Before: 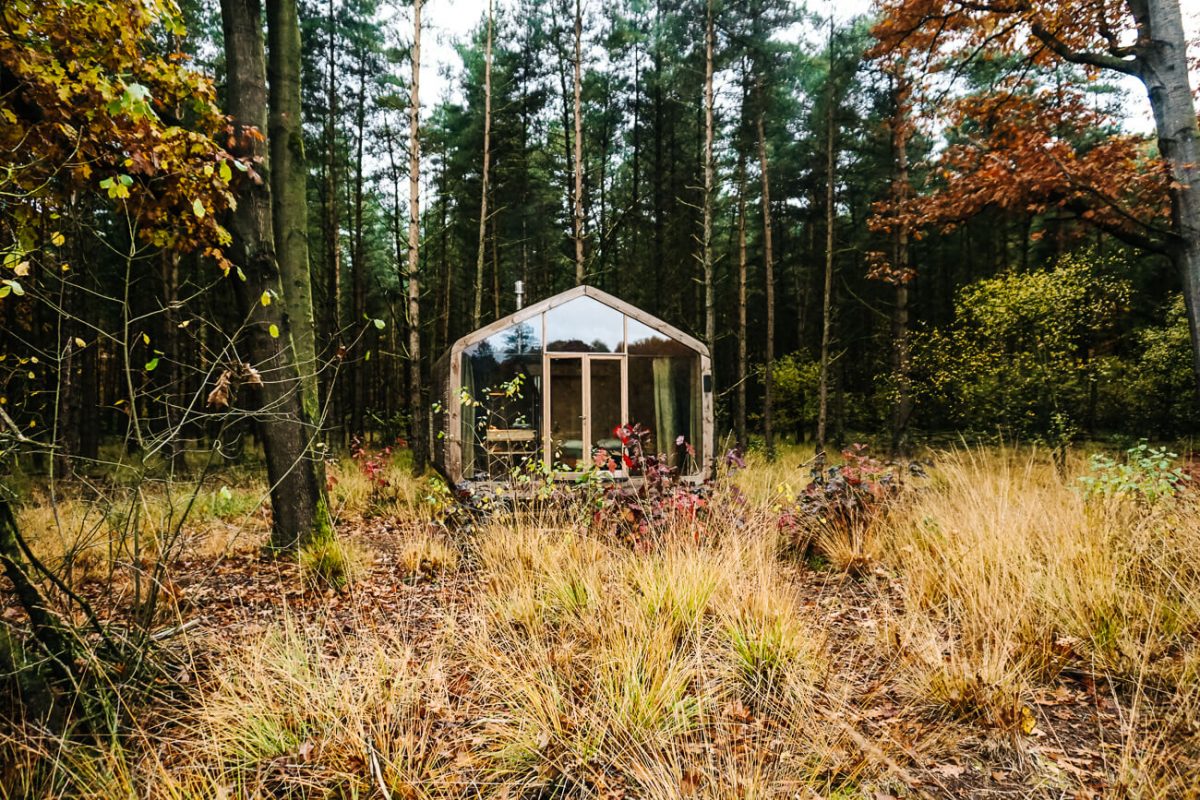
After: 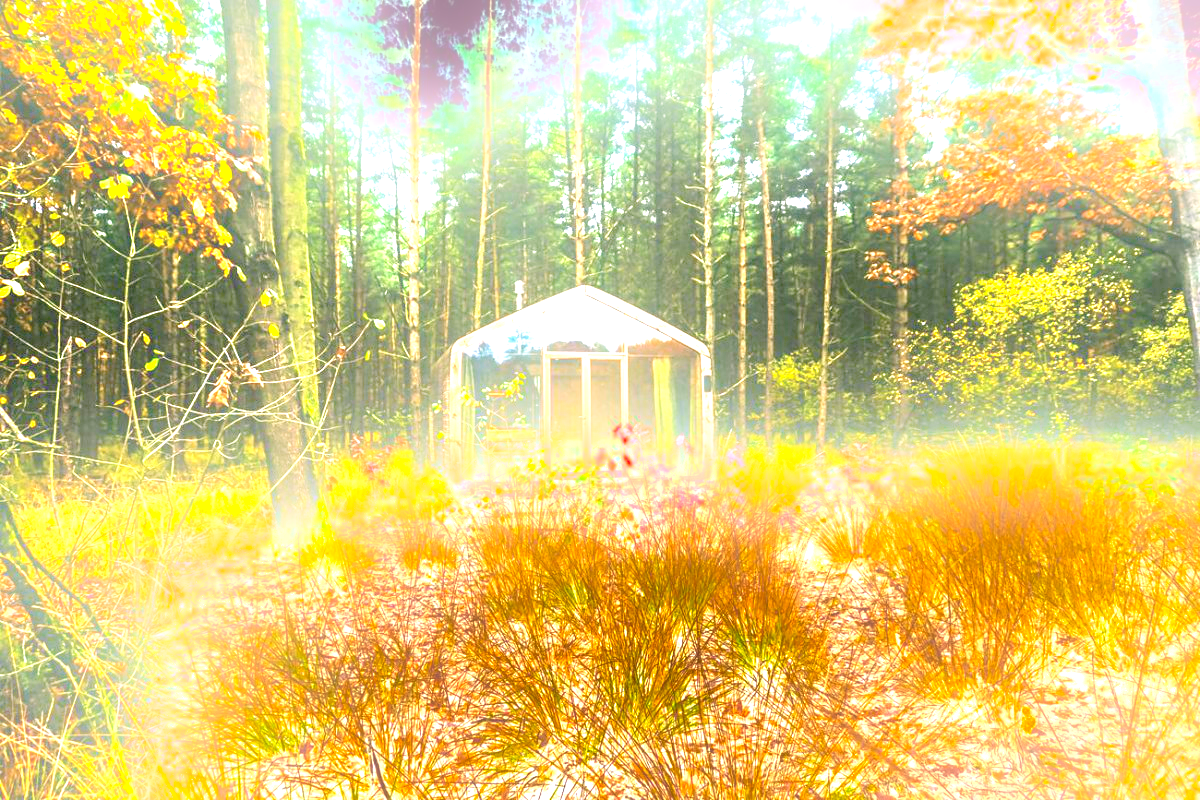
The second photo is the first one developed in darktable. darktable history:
color correction: highlights a* 4.02, highlights b* 4.98, shadows a* -7.55, shadows b* 4.98
white balance: red 0.976, blue 1.04
exposure: exposure 3 EV, compensate highlight preservation false
bloom: on, module defaults
